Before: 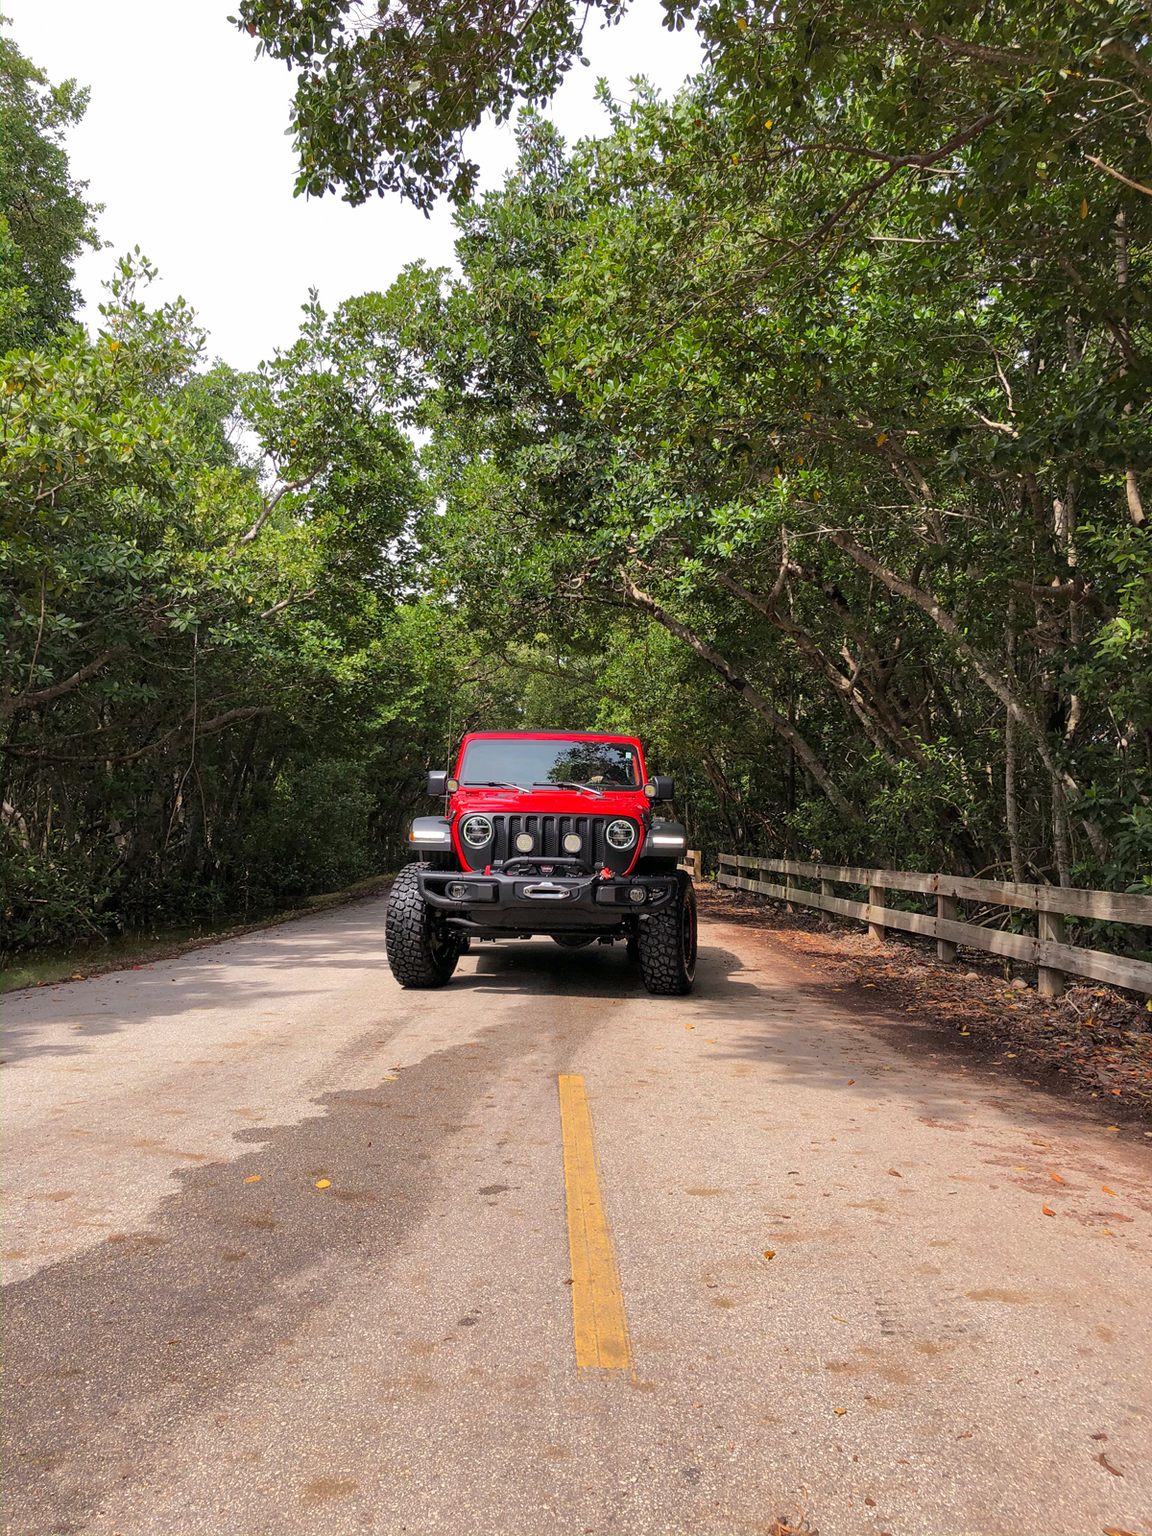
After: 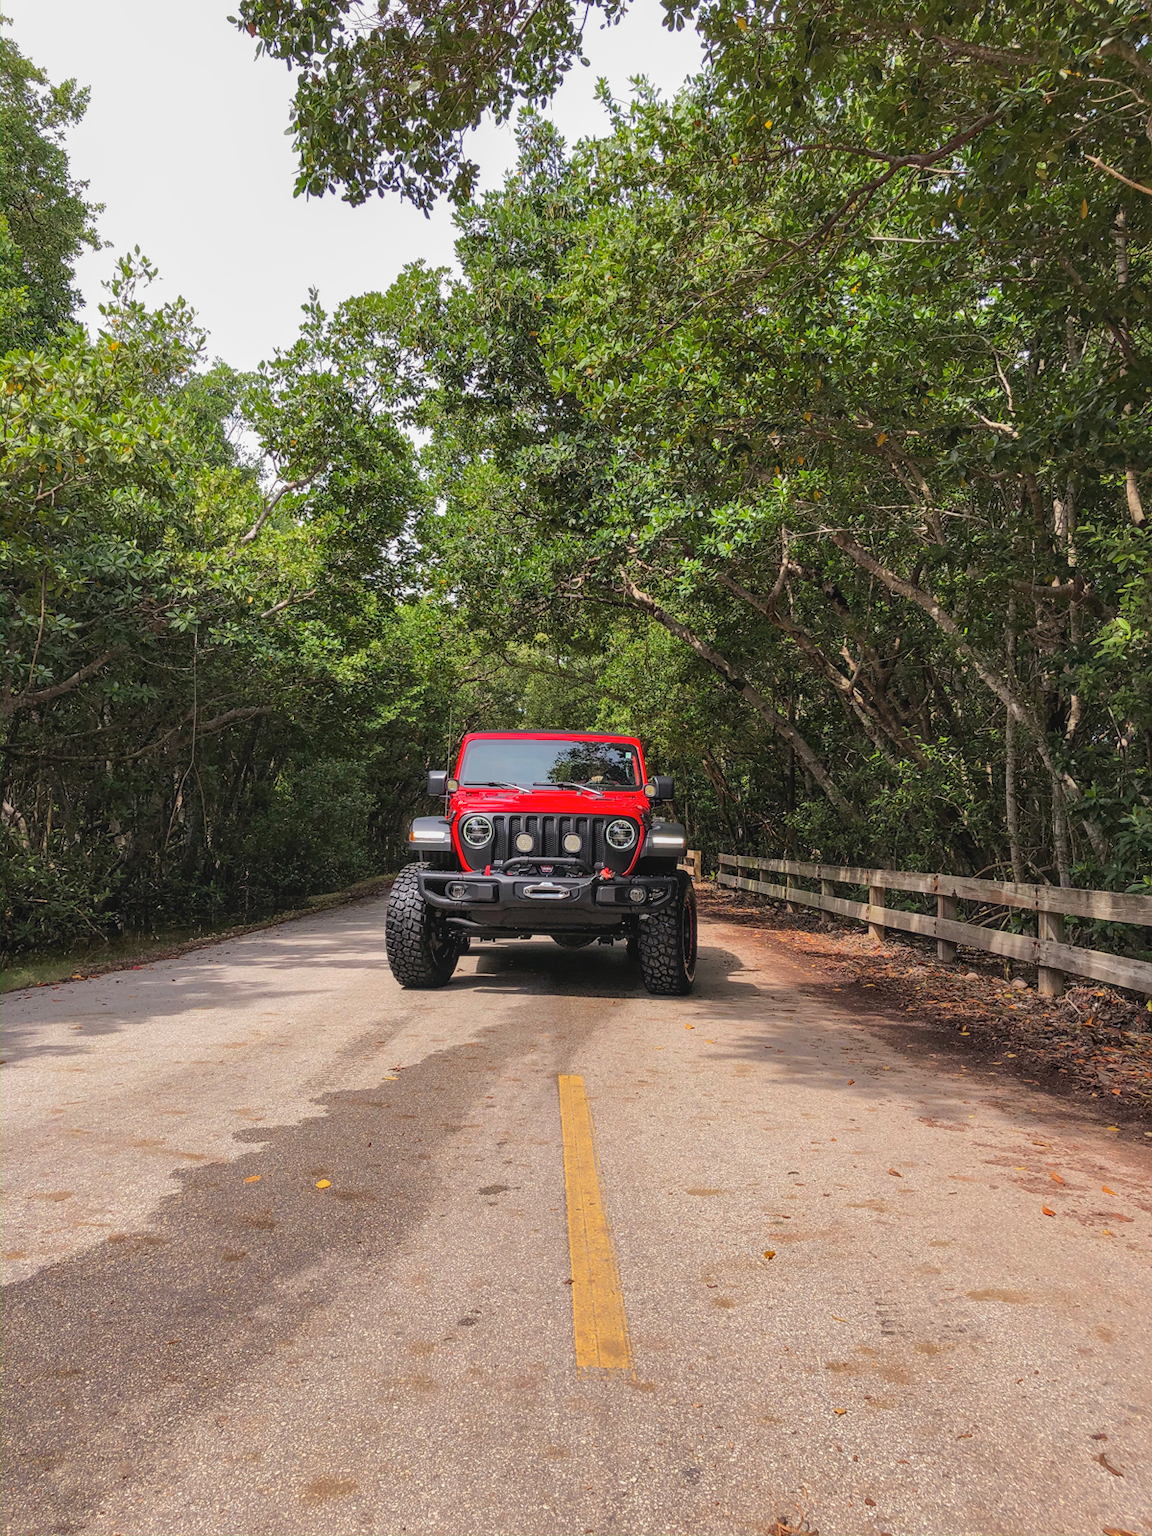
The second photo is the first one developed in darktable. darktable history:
contrast brightness saturation: contrast -0.128
local contrast: on, module defaults
